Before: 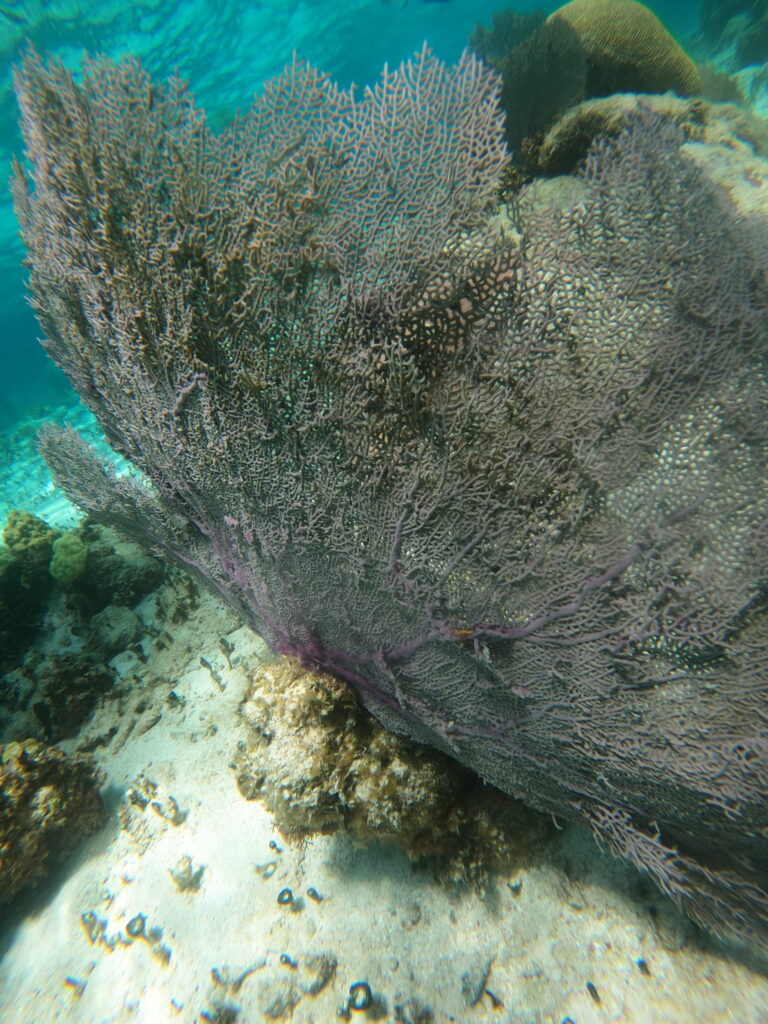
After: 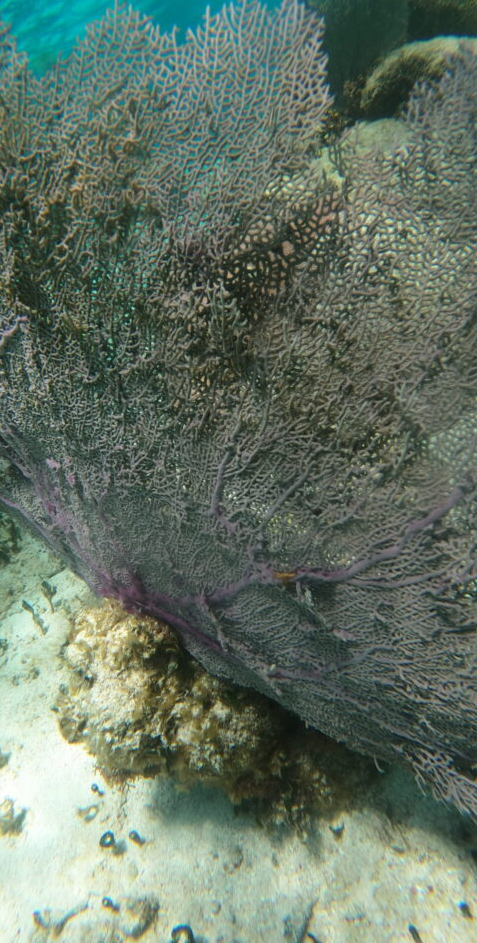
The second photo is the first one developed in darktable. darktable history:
crop and rotate: left 23.251%, top 5.62%, right 14.618%, bottom 2.268%
